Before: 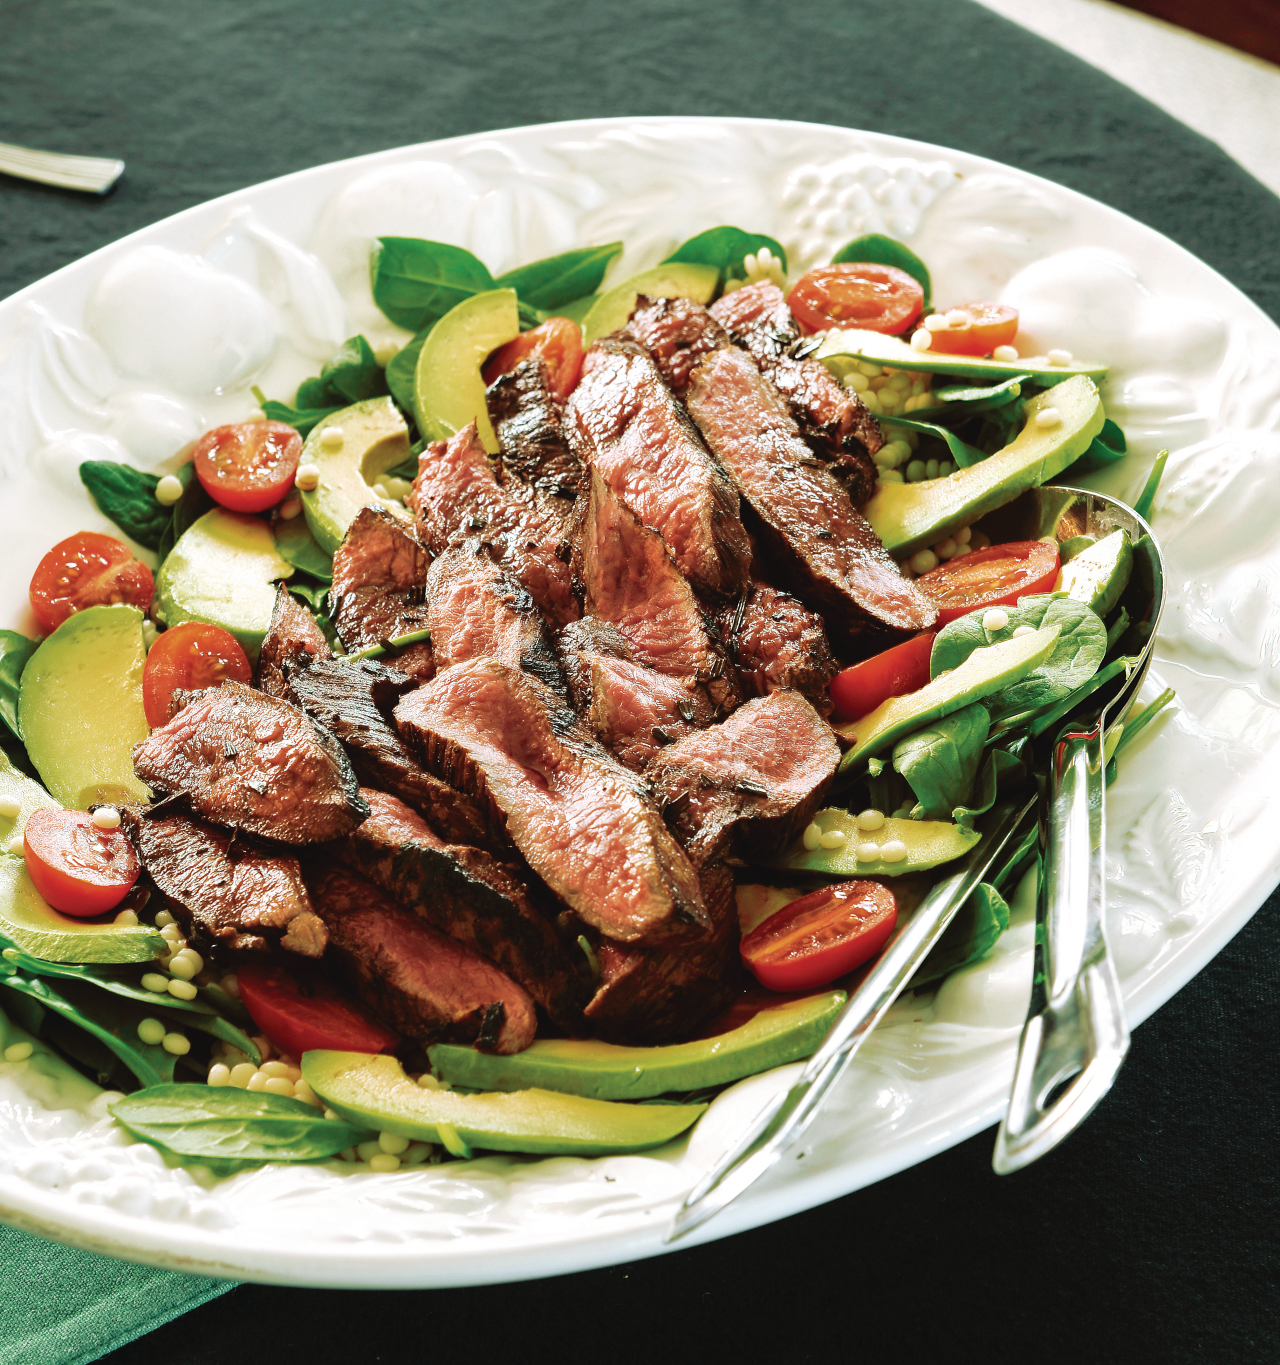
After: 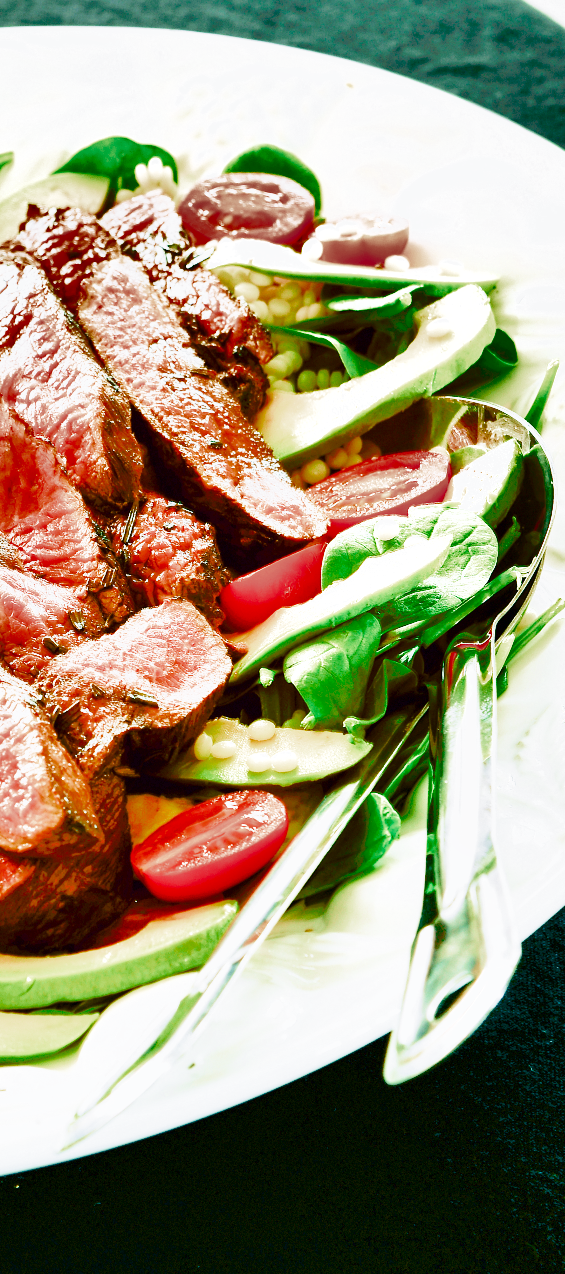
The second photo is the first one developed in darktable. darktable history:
shadows and highlights: radius 100.41, shadows 50.55, highlights -64.36, highlights color adjustment 49.82%, soften with gaussian
crop: left 47.628%, top 6.643%, right 7.874%
white balance: red 0.976, blue 1.04
exposure: black level correction 0.04, exposure 0.5 EV, compensate highlight preservation false
filmic rgb: middle gray luminance 4.29%, black relative exposure -13 EV, white relative exposure 5 EV, threshold 6 EV, target black luminance 0%, hardness 5.19, latitude 59.69%, contrast 0.767, highlights saturation mix 5%, shadows ↔ highlights balance 25.95%, add noise in highlights 0, color science v3 (2019), use custom middle-gray values true, iterations of high-quality reconstruction 0, contrast in highlights soft, enable highlight reconstruction true
